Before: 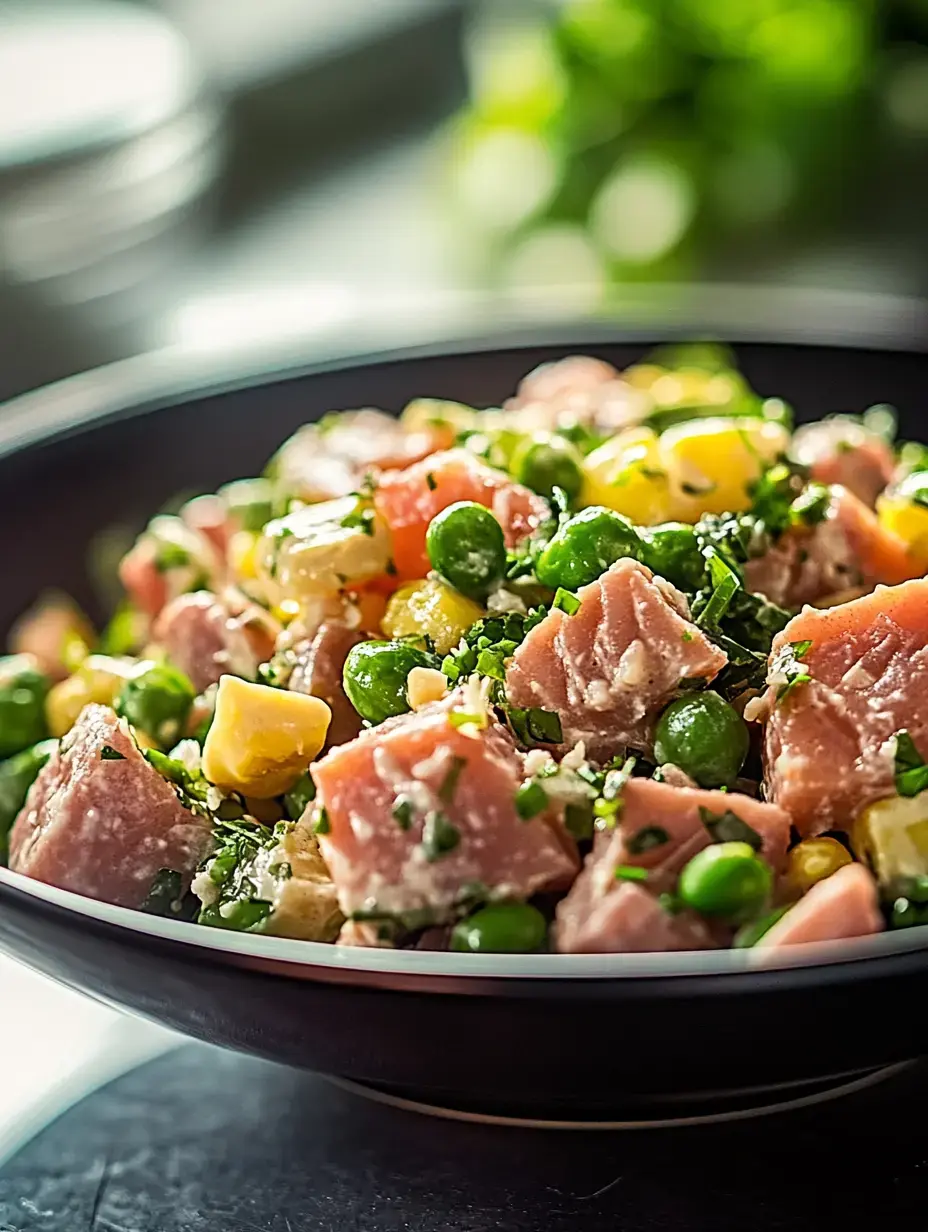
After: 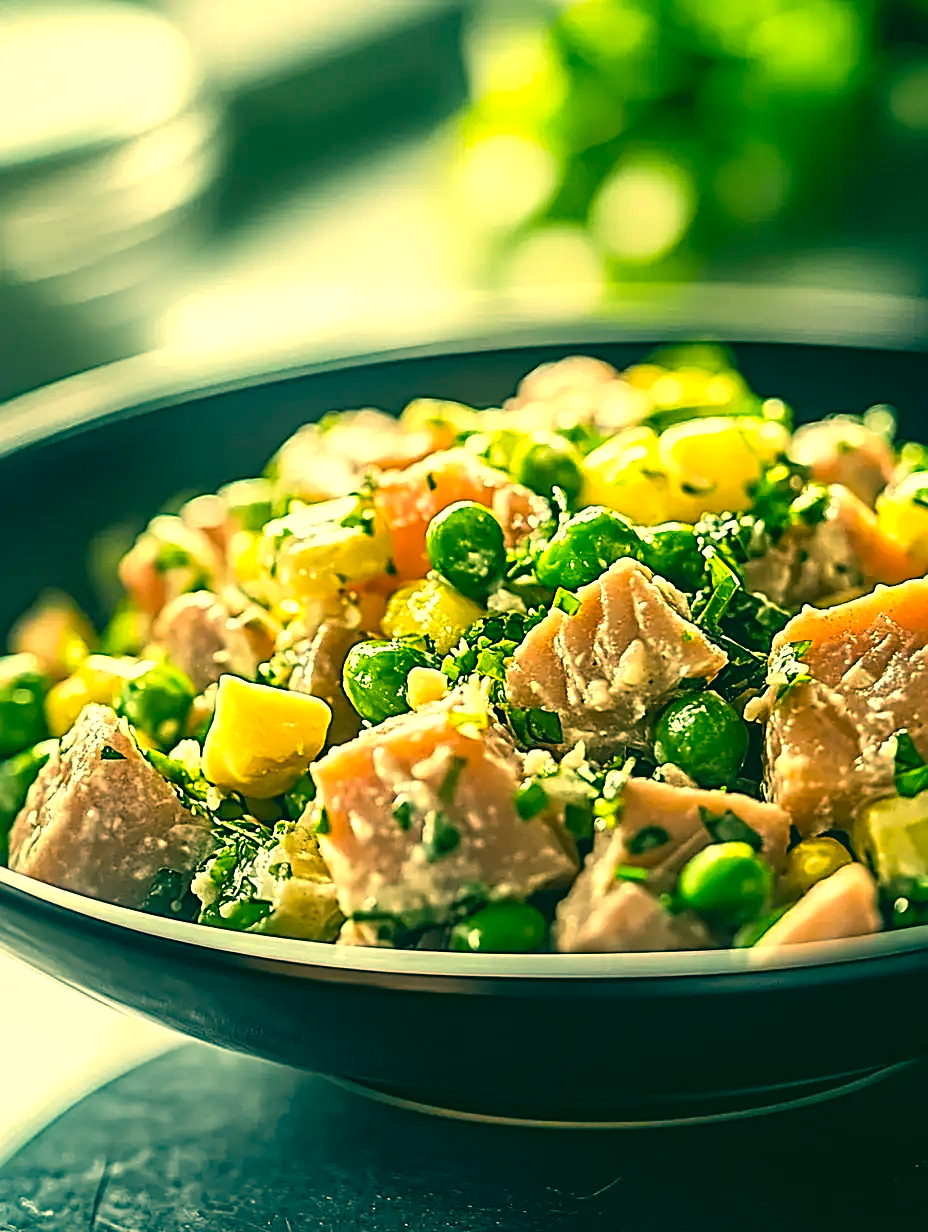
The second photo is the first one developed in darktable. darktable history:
exposure: black level correction -0.002, exposure 0.54 EV, compensate highlight preservation false
color correction: highlights a* 1.83, highlights b* 34.02, shadows a* -36.68, shadows b* -5.48
sharpen: on, module defaults
